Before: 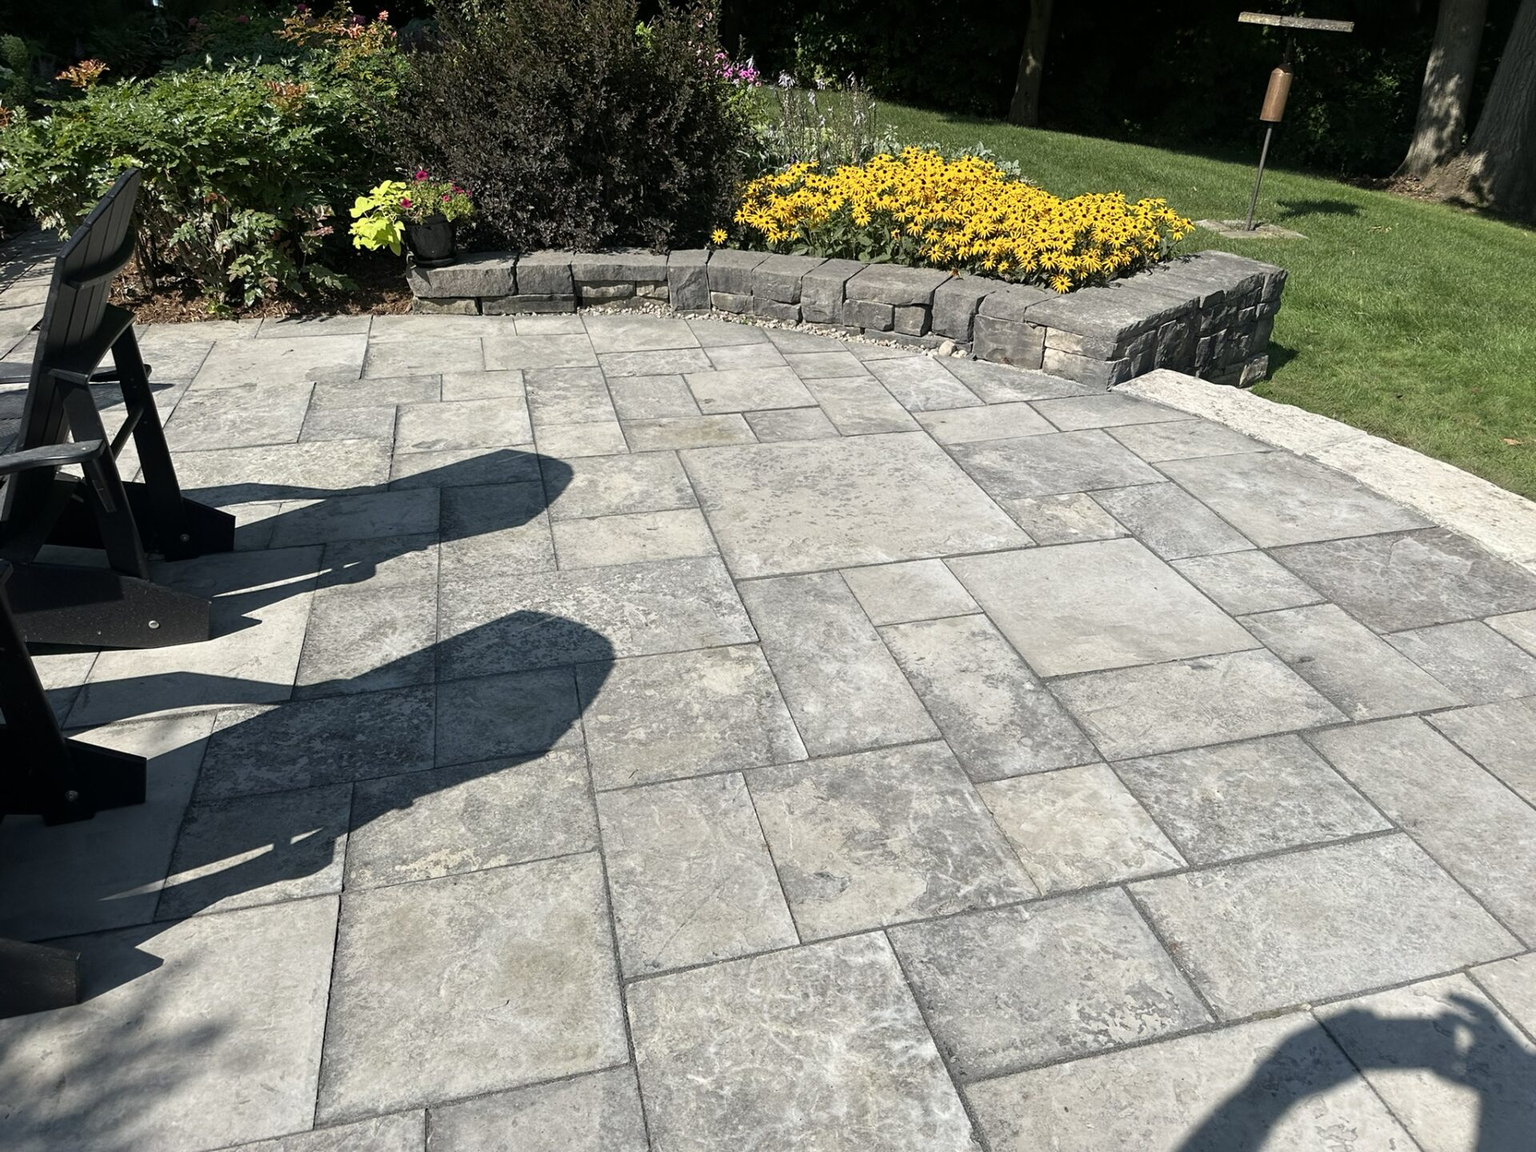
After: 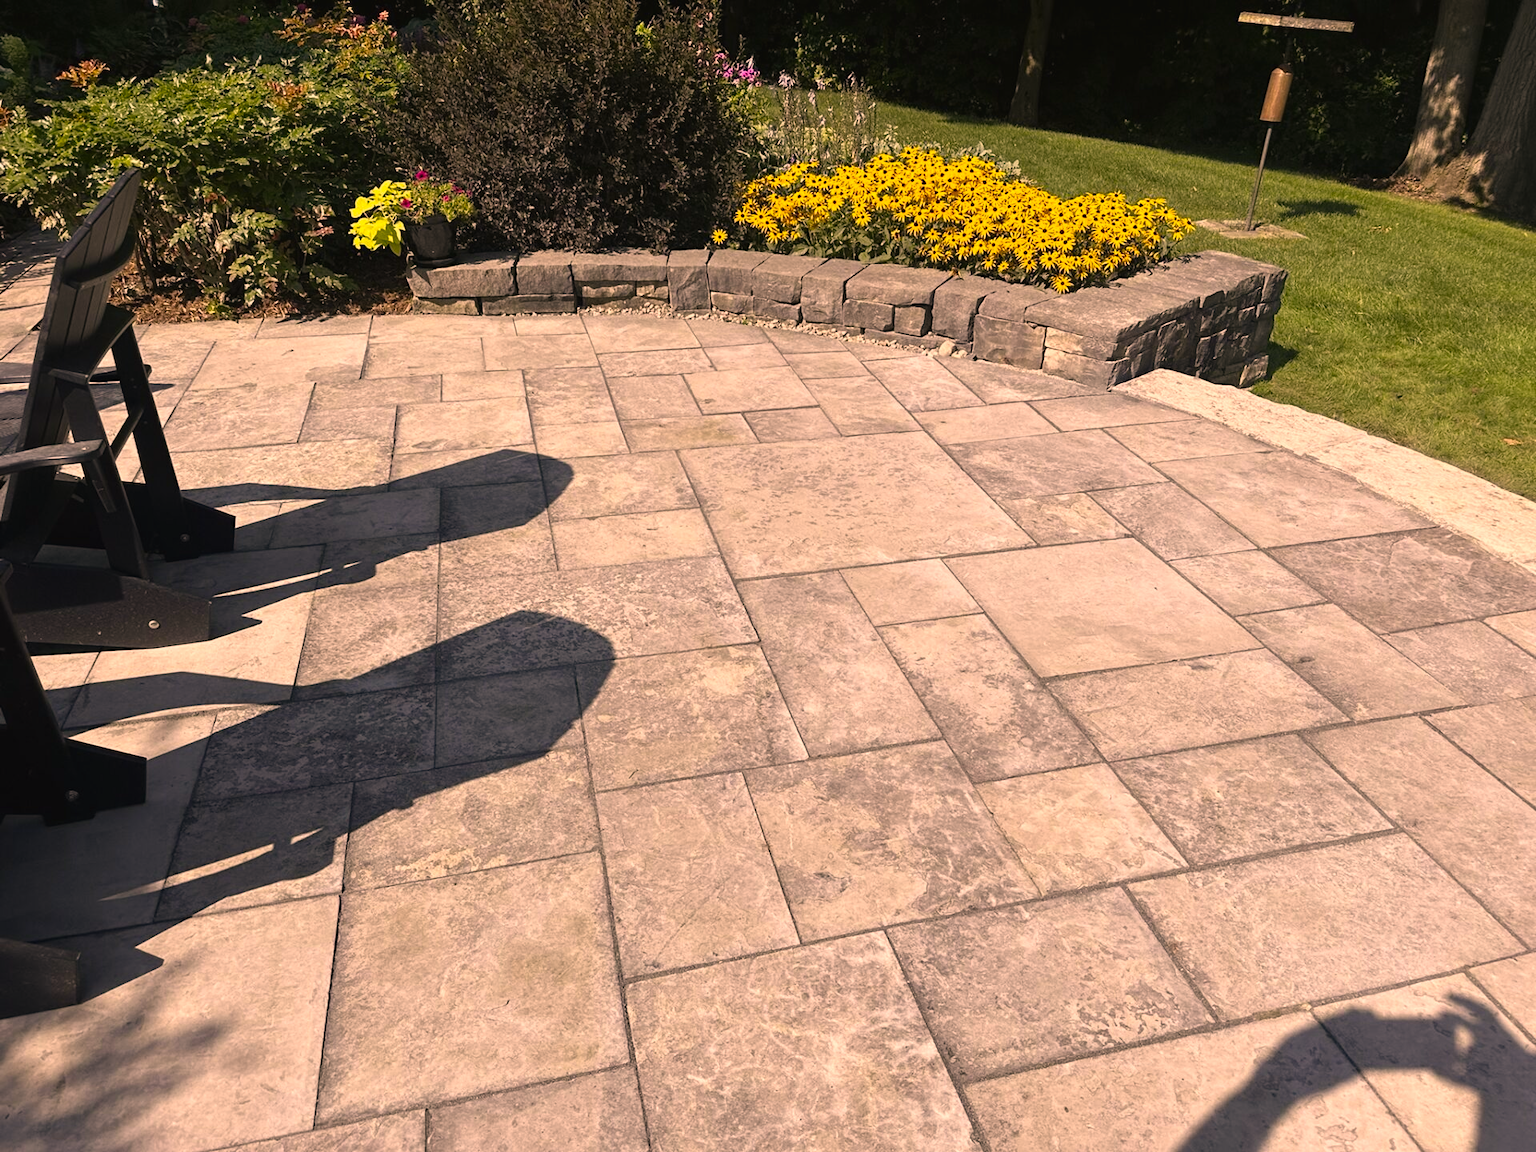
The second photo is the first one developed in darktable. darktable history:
color balance rgb: global offset › luminance 0.265%, global offset › hue 170.91°, perceptual saturation grading › global saturation 19.944%
color correction: highlights a* 21.6, highlights b* 22.09
